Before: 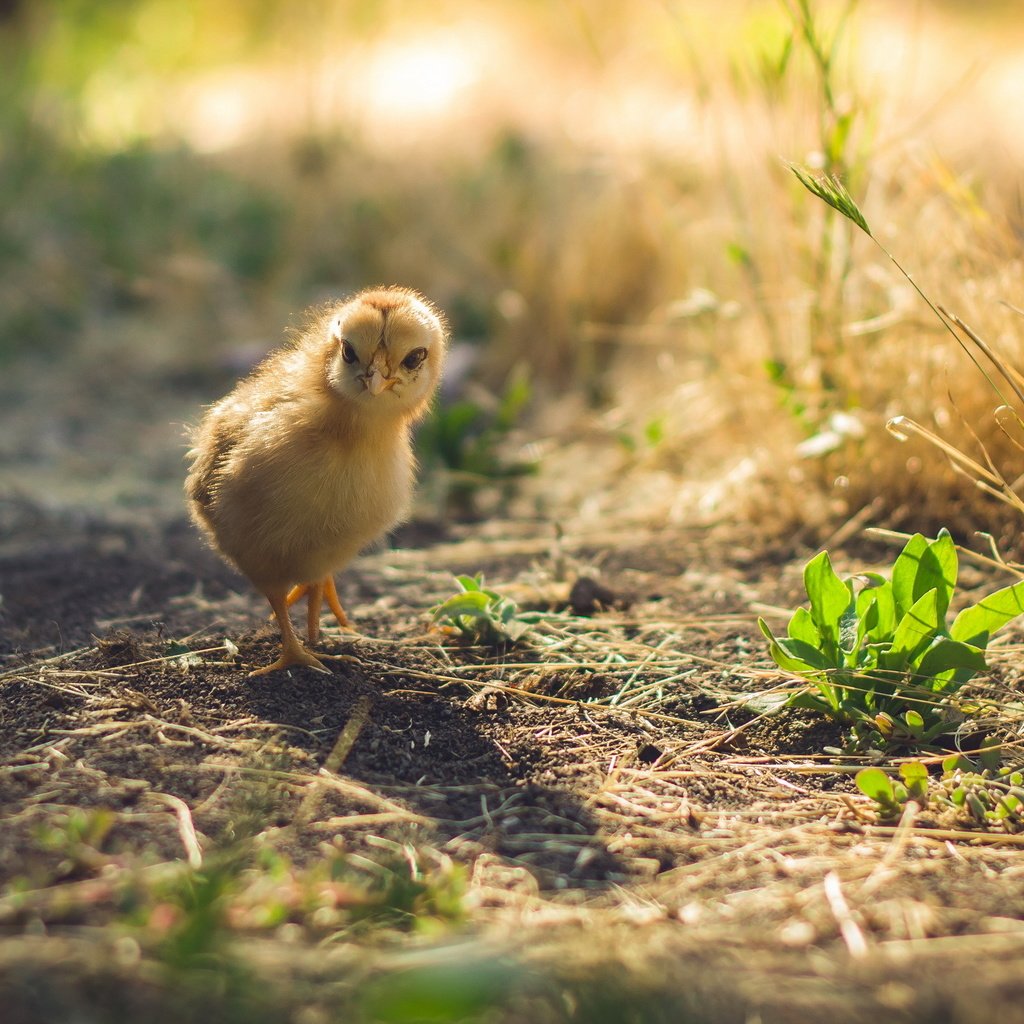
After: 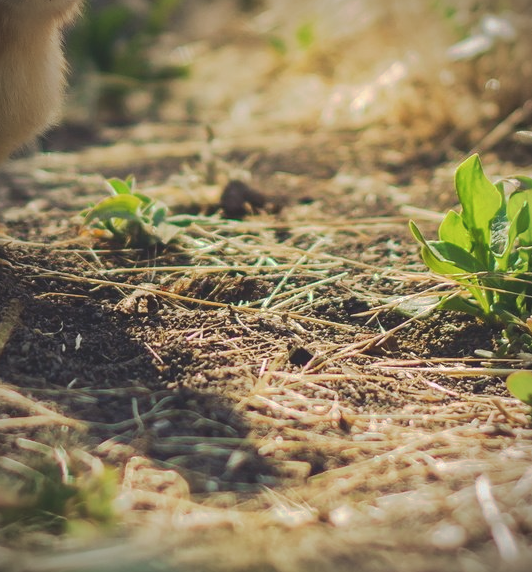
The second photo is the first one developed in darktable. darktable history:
tone curve: curves: ch0 [(0, 0) (0.003, 0.08) (0.011, 0.088) (0.025, 0.104) (0.044, 0.122) (0.069, 0.141) (0.1, 0.161) (0.136, 0.181) (0.177, 0.209) (0.224, 0.246) (0.277, 0.293) (0.335, 0.343) (0.399, 0.399) (0.468, 0.464) (0.543, 0.54) (0.623, 0.616) (0.709, 0.694) (0.801, 0.757) (0.898, 0.821) (1, 1)], preserve colors none
crop: left 34.11%, top 38.816%, right 13.859%, bottom 5.317%
vignetting: fall-off radius 60.84%
